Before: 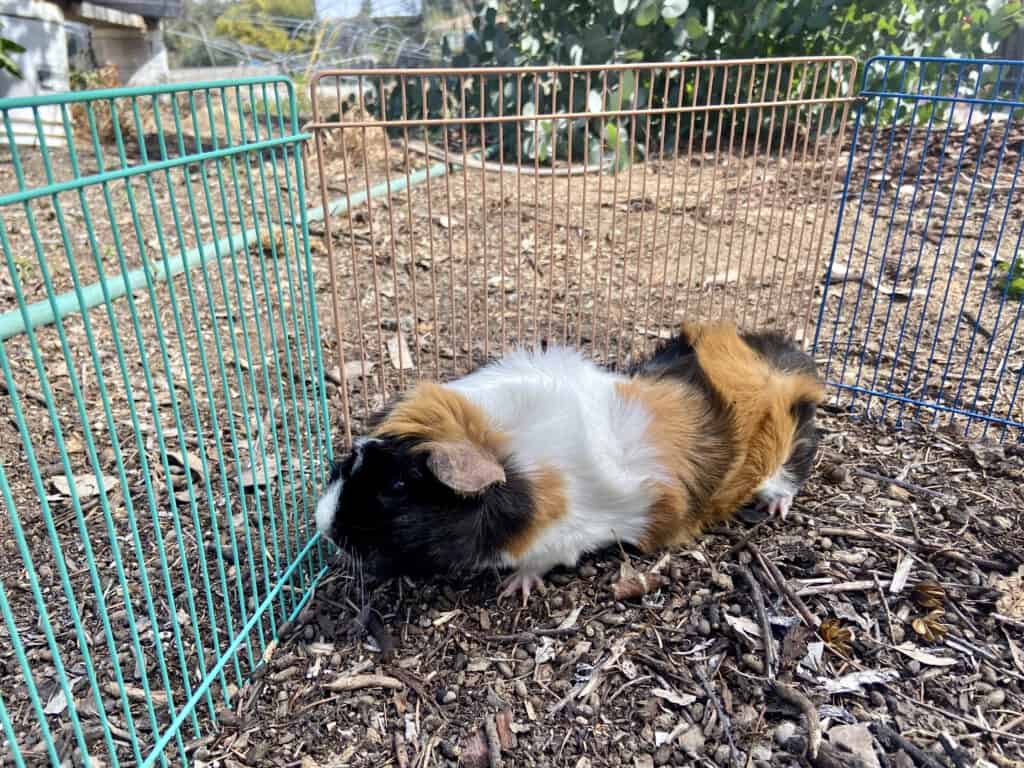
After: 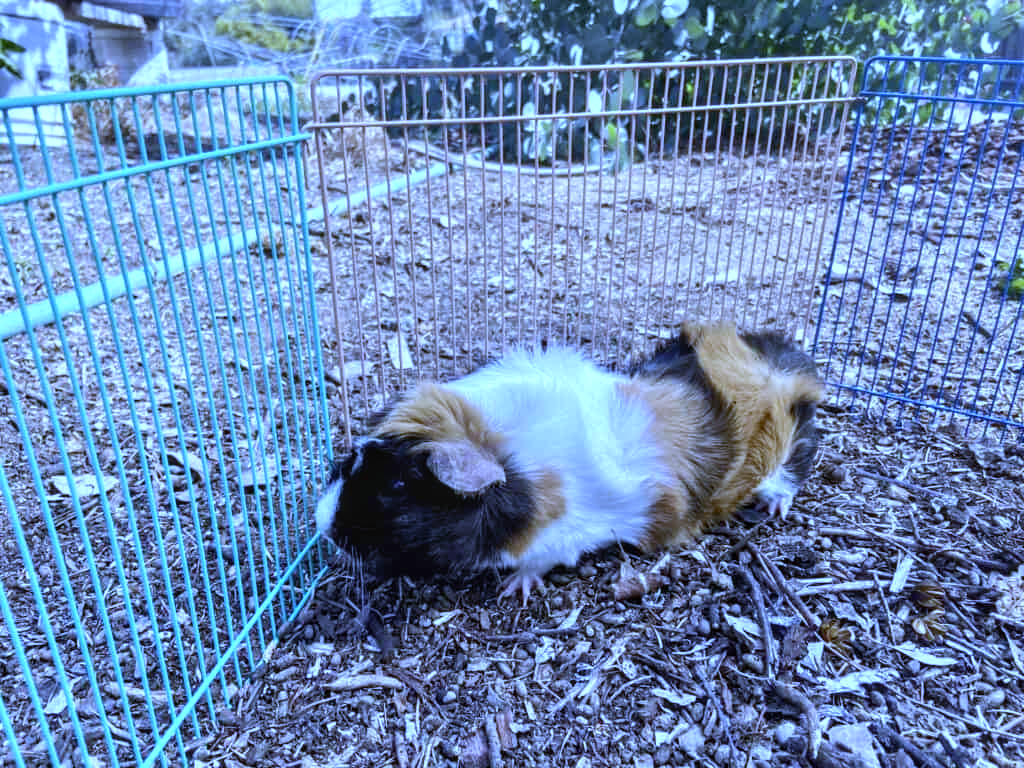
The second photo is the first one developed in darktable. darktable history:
white balance: red 0.766, blue 1.537
exposure: exposure 0.2 EV, compensate highlight preservation false
local contrast: detail 115%
